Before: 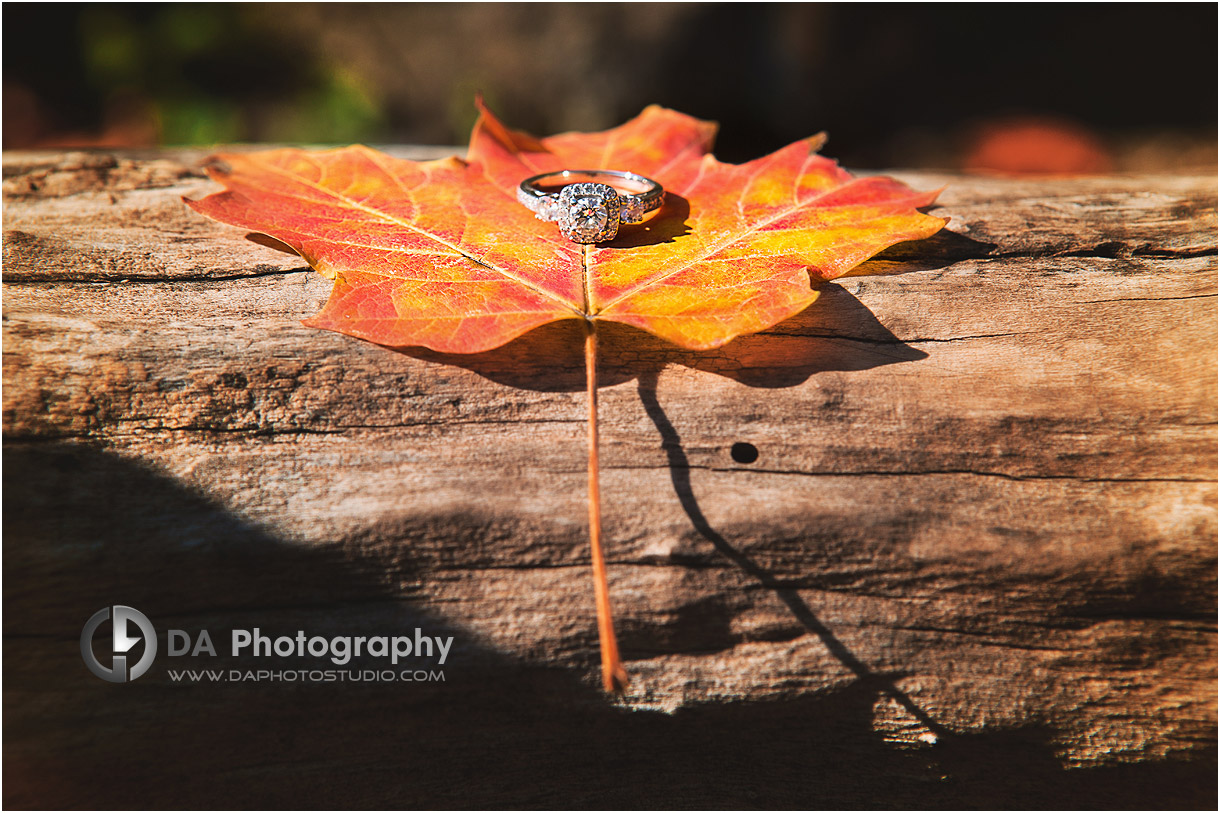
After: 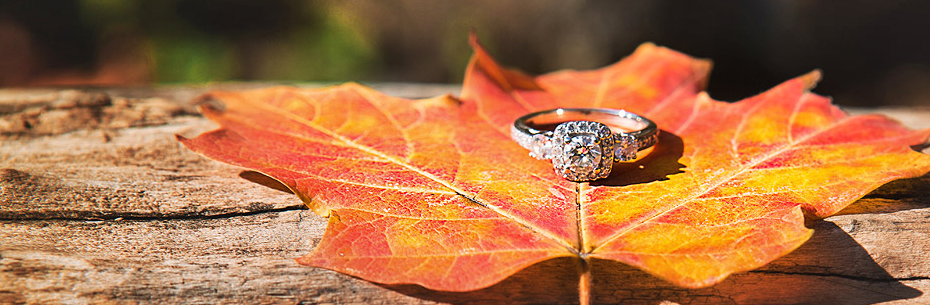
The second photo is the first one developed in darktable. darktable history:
shadows and highlights: shadows 60.78, highlights -60.21, soften with gaussian
crop: left 0.566%, top 7.642%, right 23.162%, bottom 54.735%
